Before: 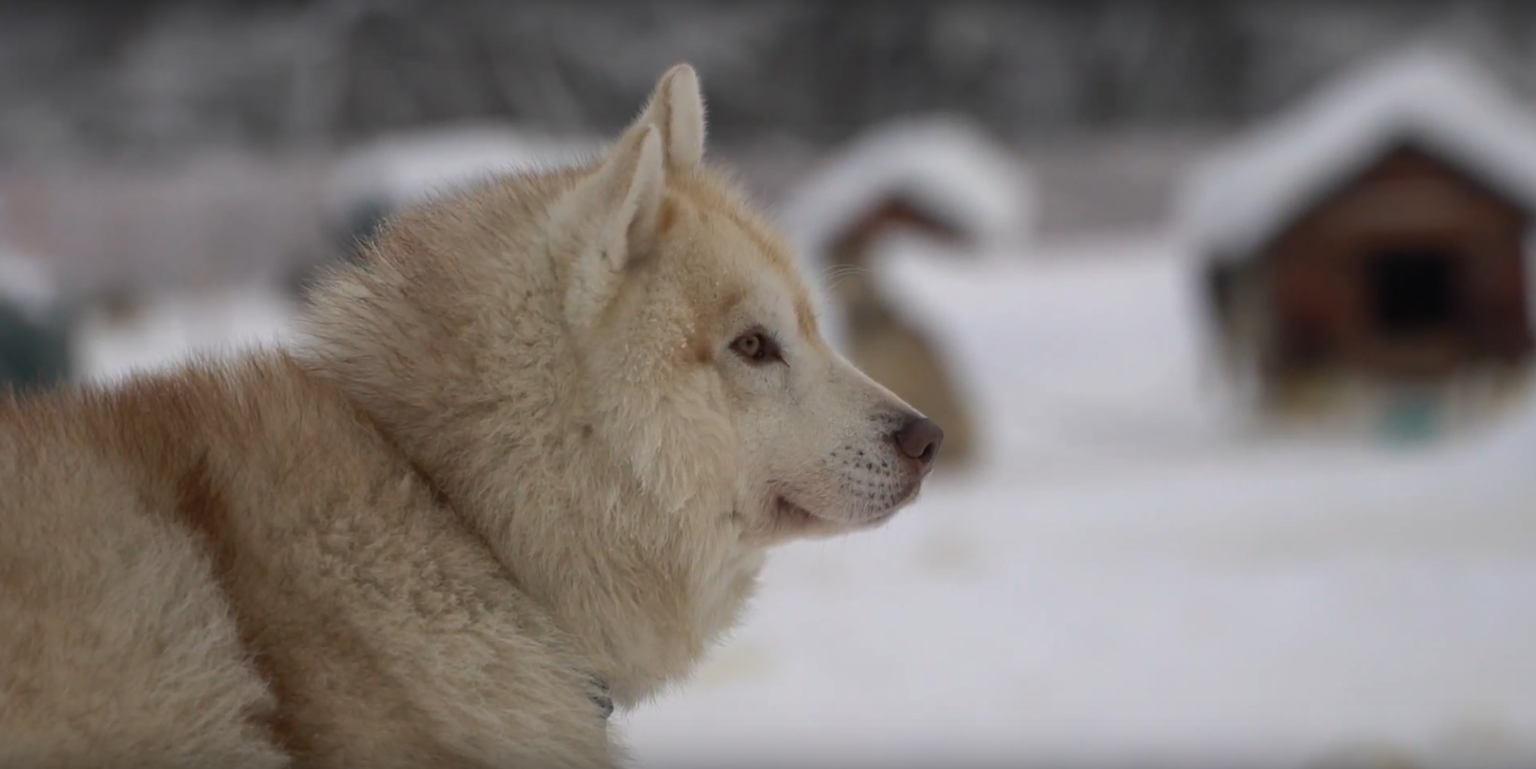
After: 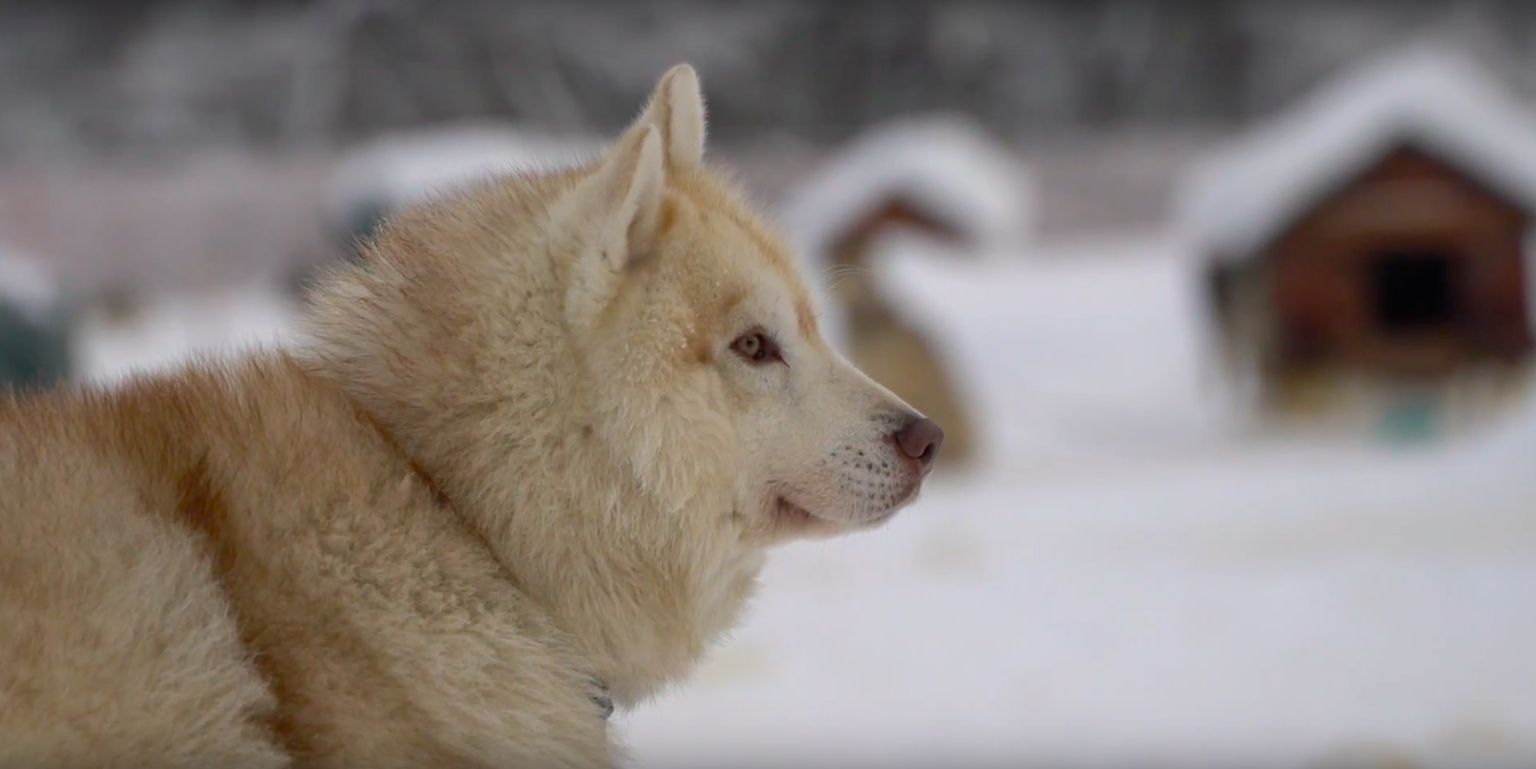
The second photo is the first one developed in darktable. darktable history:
color balance rgb: perceptual saturation grading › global saturation 30.124%
